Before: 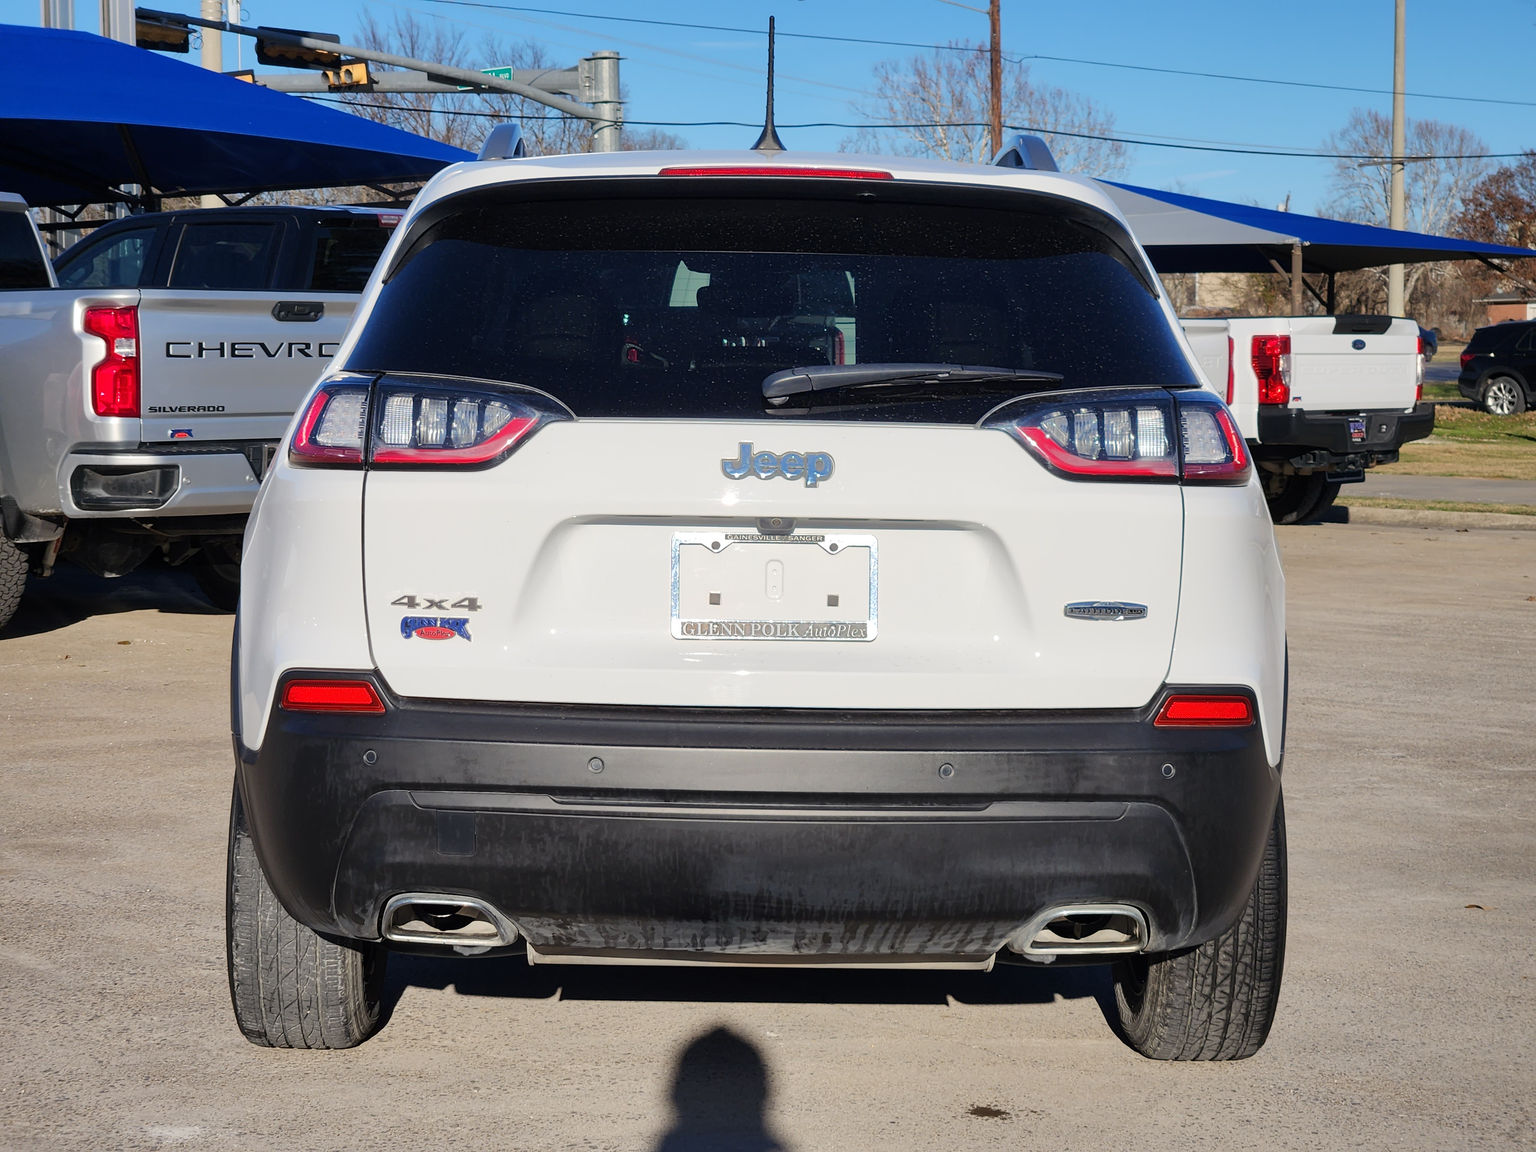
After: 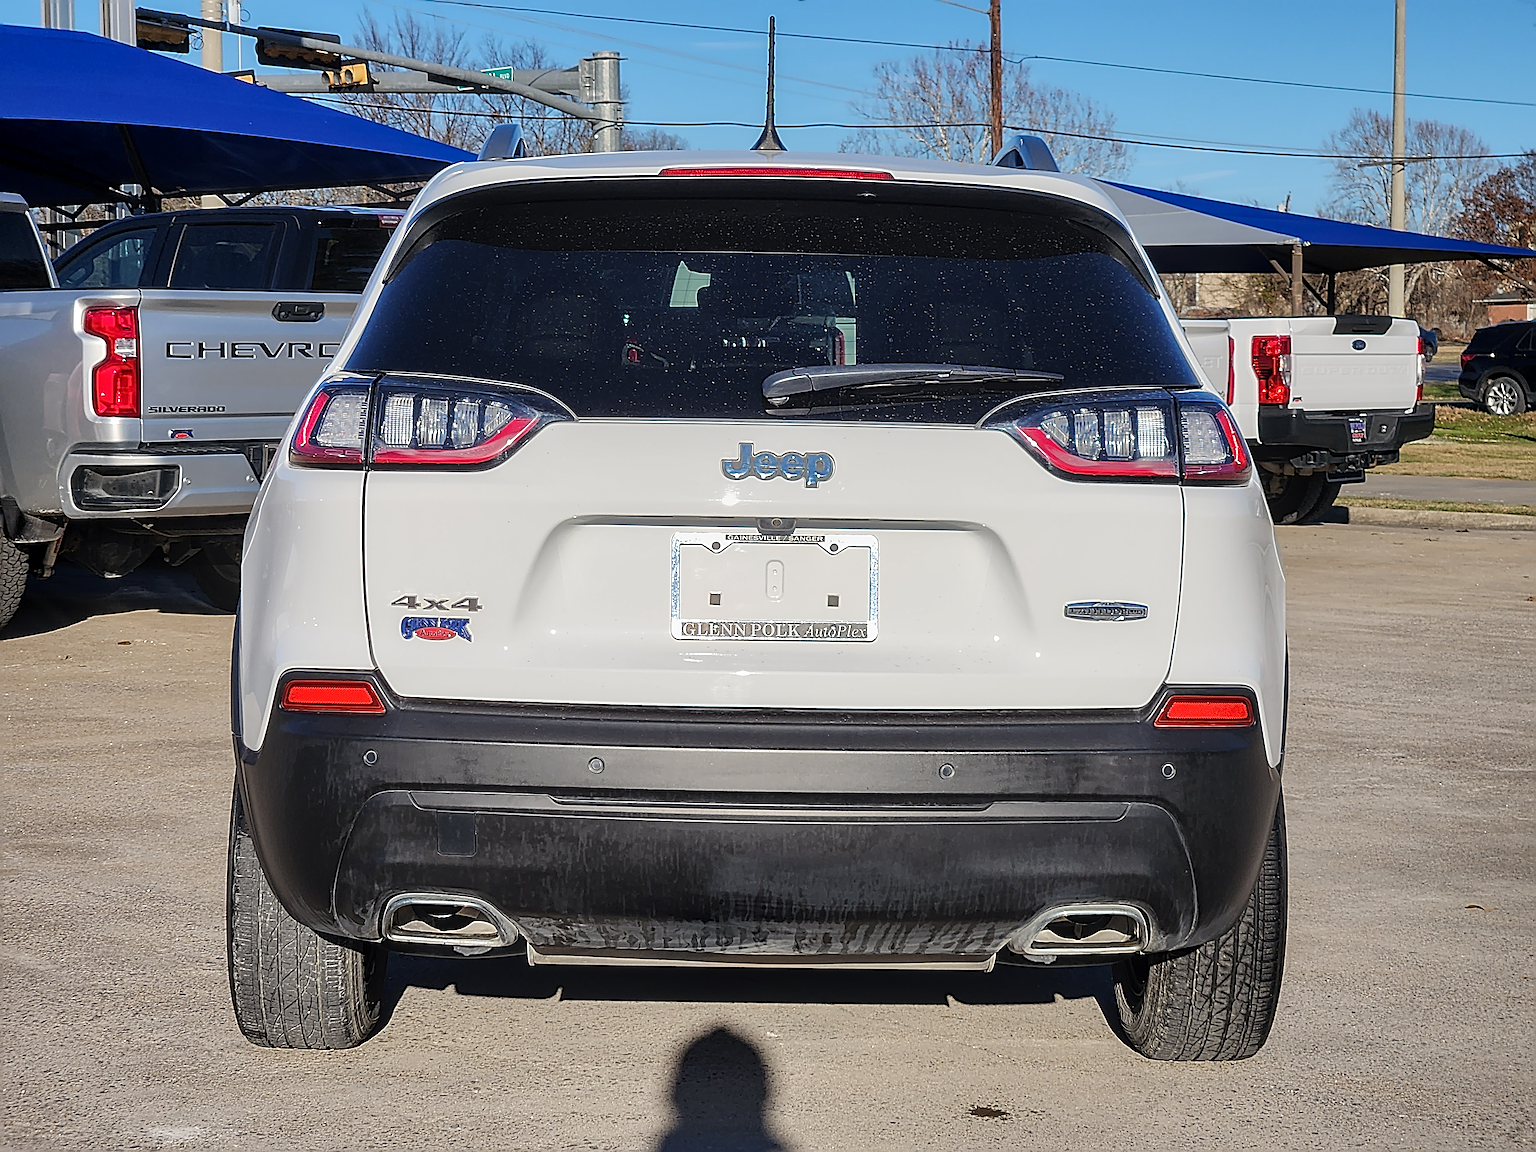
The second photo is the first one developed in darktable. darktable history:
sharpen: radius 3.152, amount 1.721
local contrast: on, module defaults
